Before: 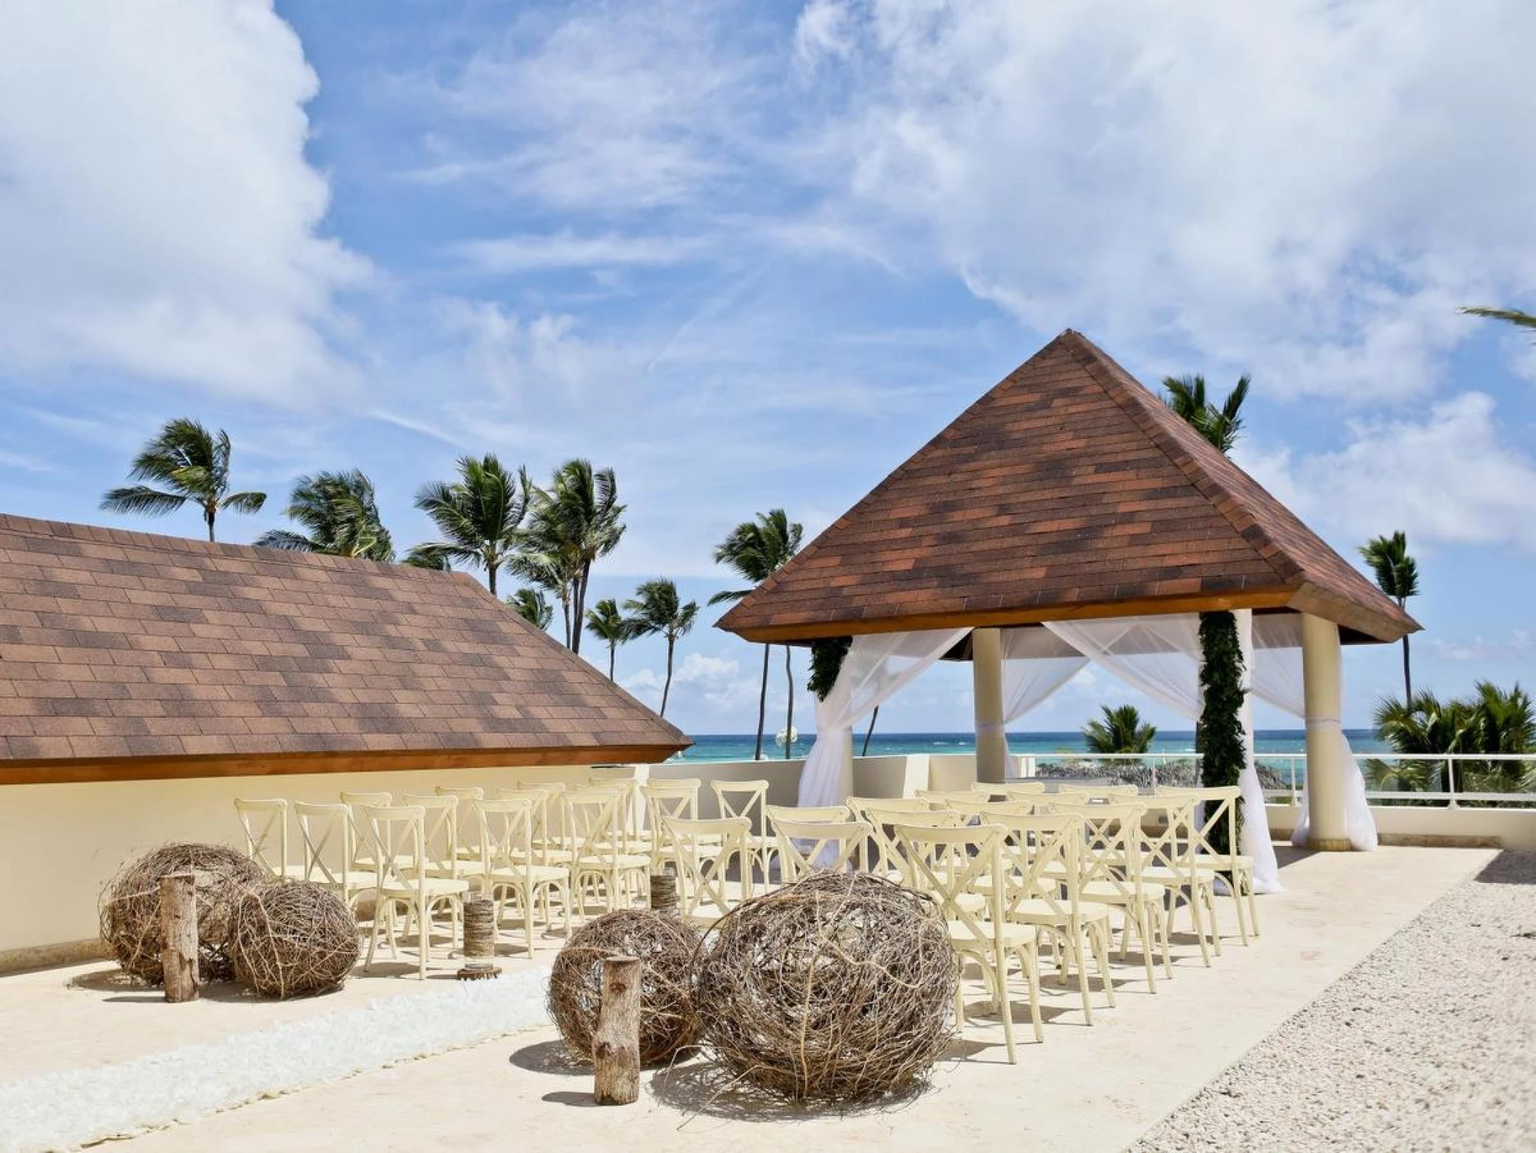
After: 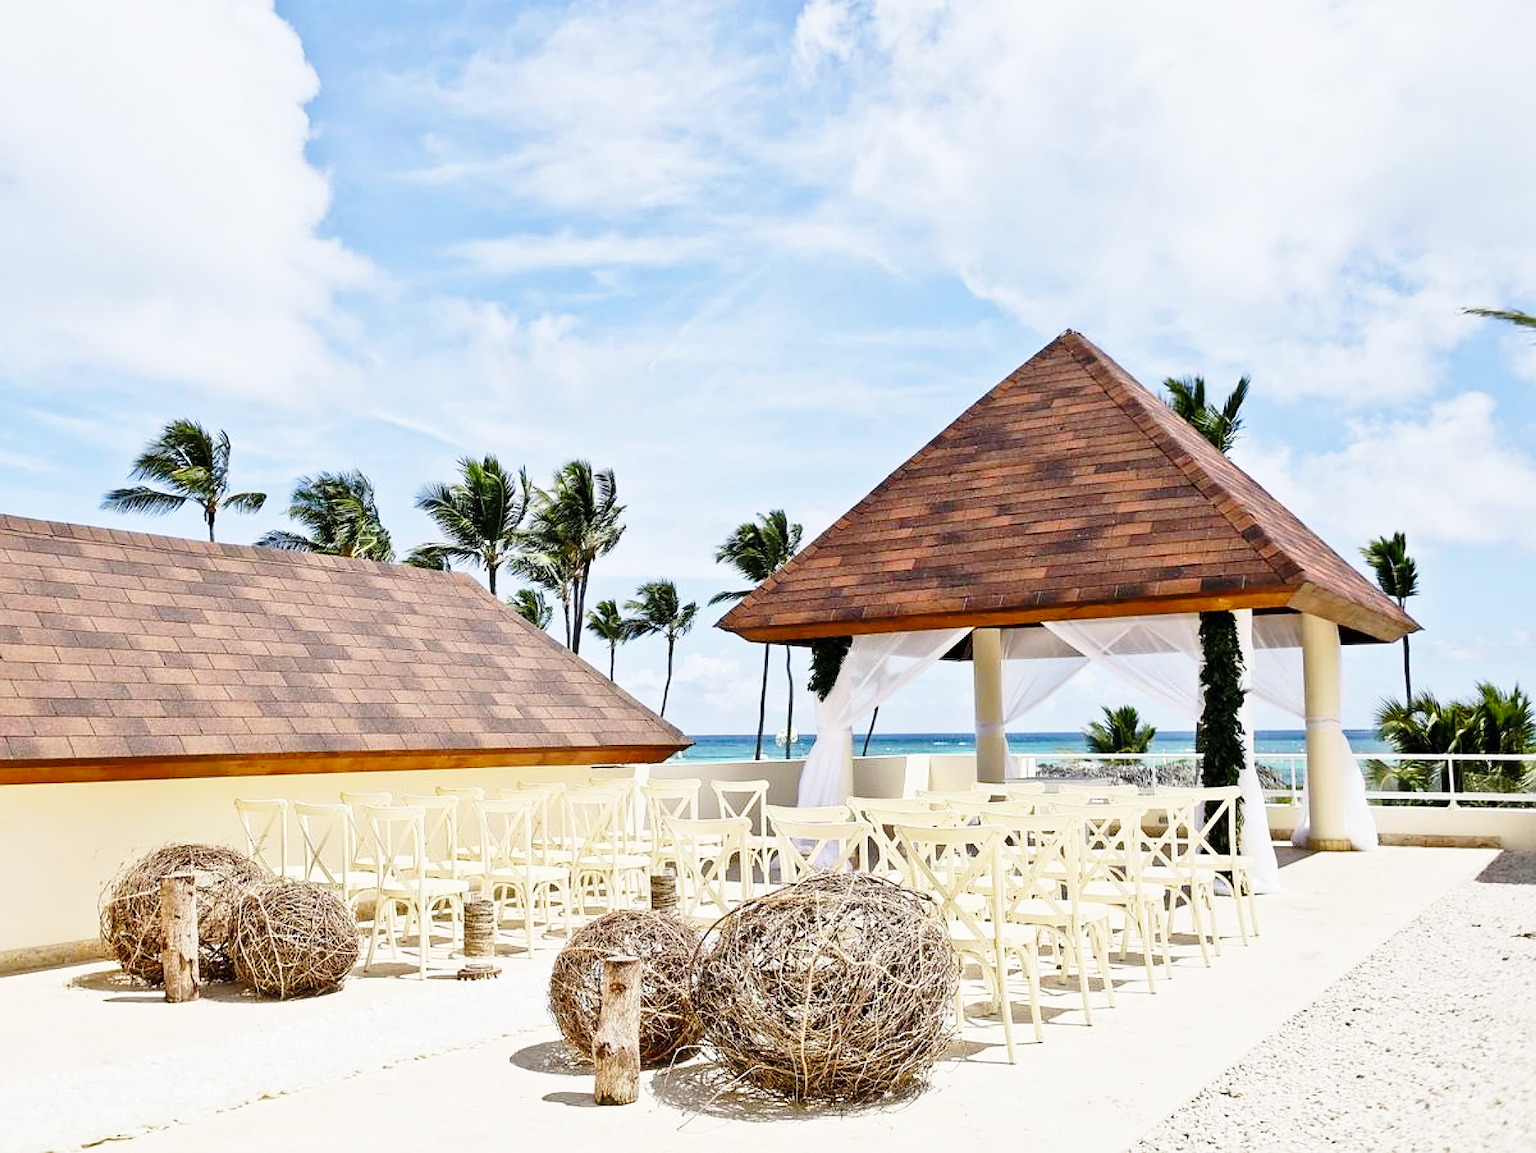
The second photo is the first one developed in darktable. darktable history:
base curve: curves: ch0 [(0, 0) (0.028, 0.03) (0.121, 0.232) (0.46, 0.748) (0.859, 0.968) (1, 1)], preserve colors none
sharpen: on, module defaults
